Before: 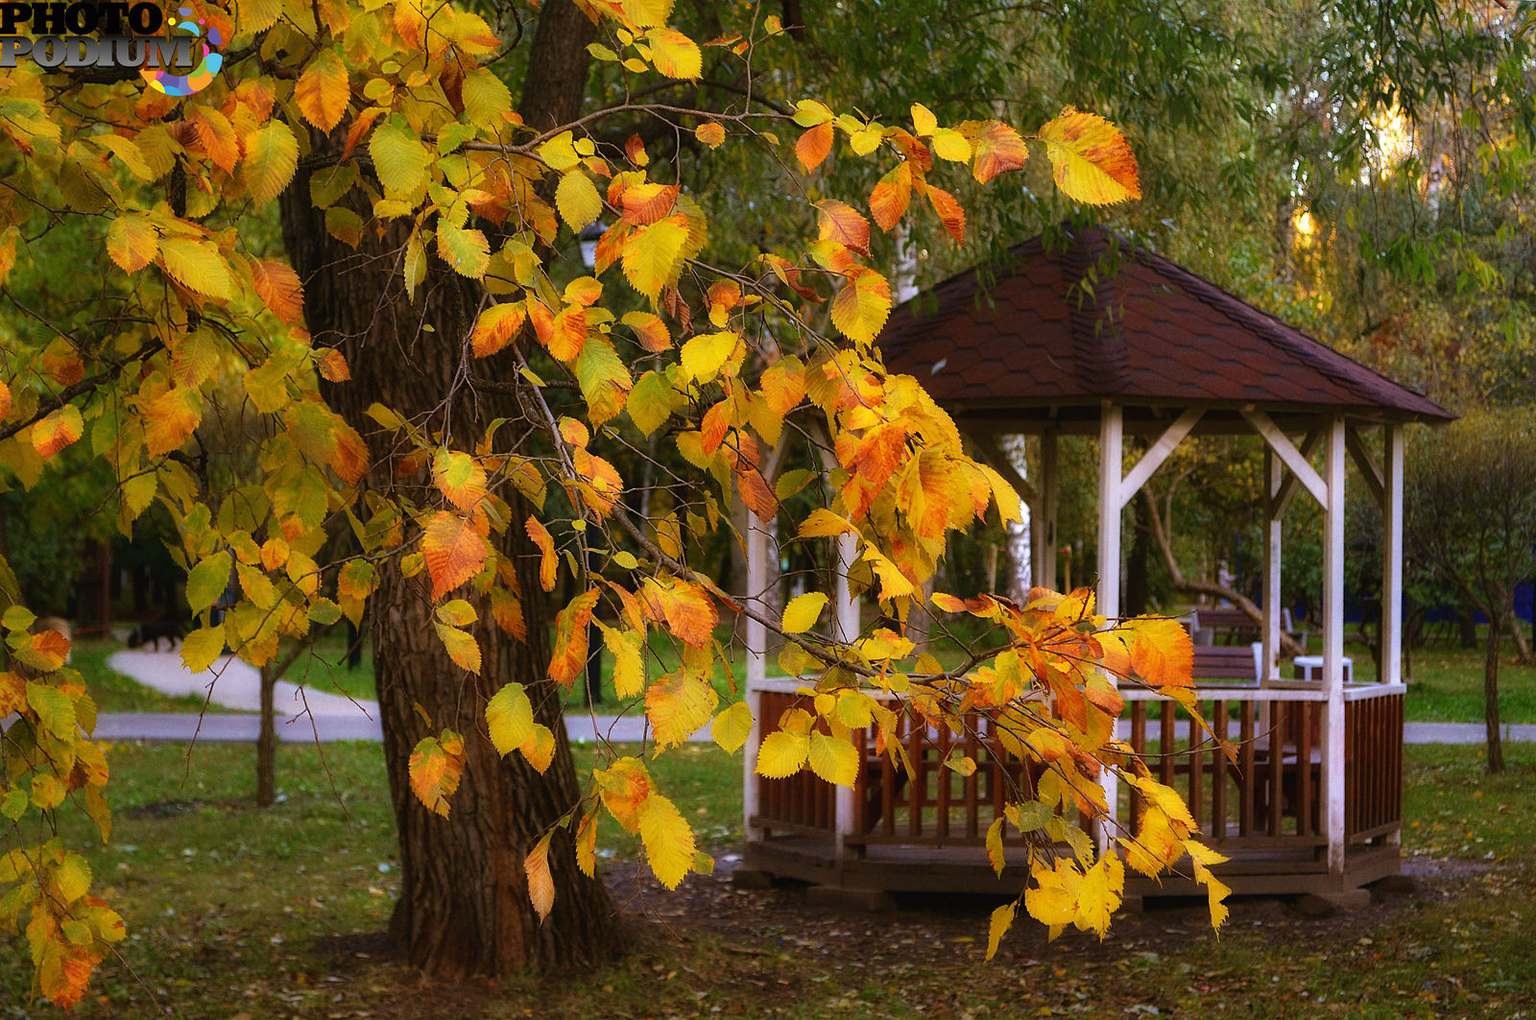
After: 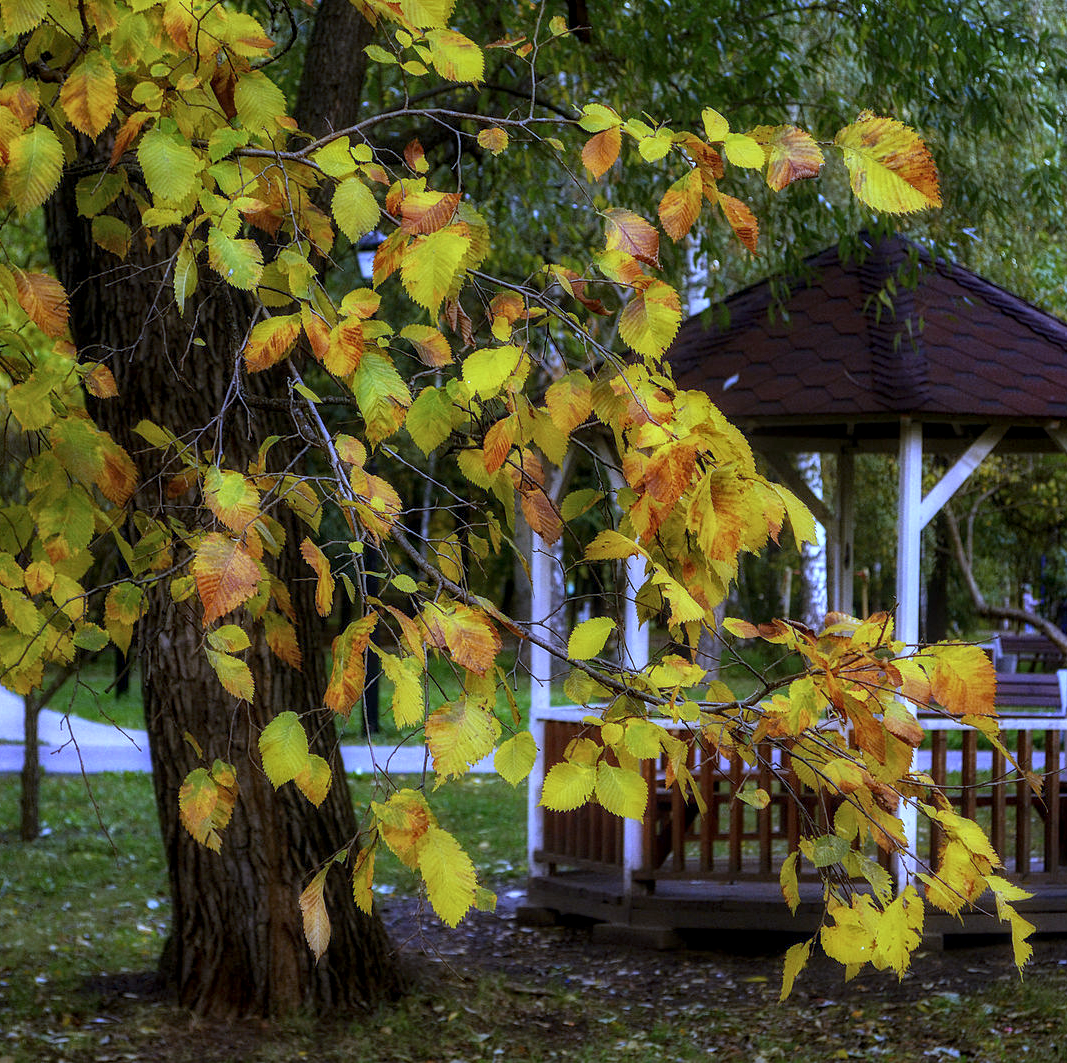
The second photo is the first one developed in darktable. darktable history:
bloom: size 9%, threshold 100%, strength 7%
crop and rotate: left 15.446%, right 17.836%
white balance: red 0.766, blue 1.537
color zones: curves: ch0 [(0, 0.613) (0.01, 0.613) (0.245, 0.448) (0.498, 0.529) (0.642, 0.665) (0.879, 0.777) (0.99, 0.613)]; ch1 [(0, 0) (0.143, 0) (0.286, 0) (0.429, 0) (0.571, 0) (0.714, 0) (0.857, 0)], mix -93.41%
local contrast: highlights 61%, detail 143%, midtone range 0.428
